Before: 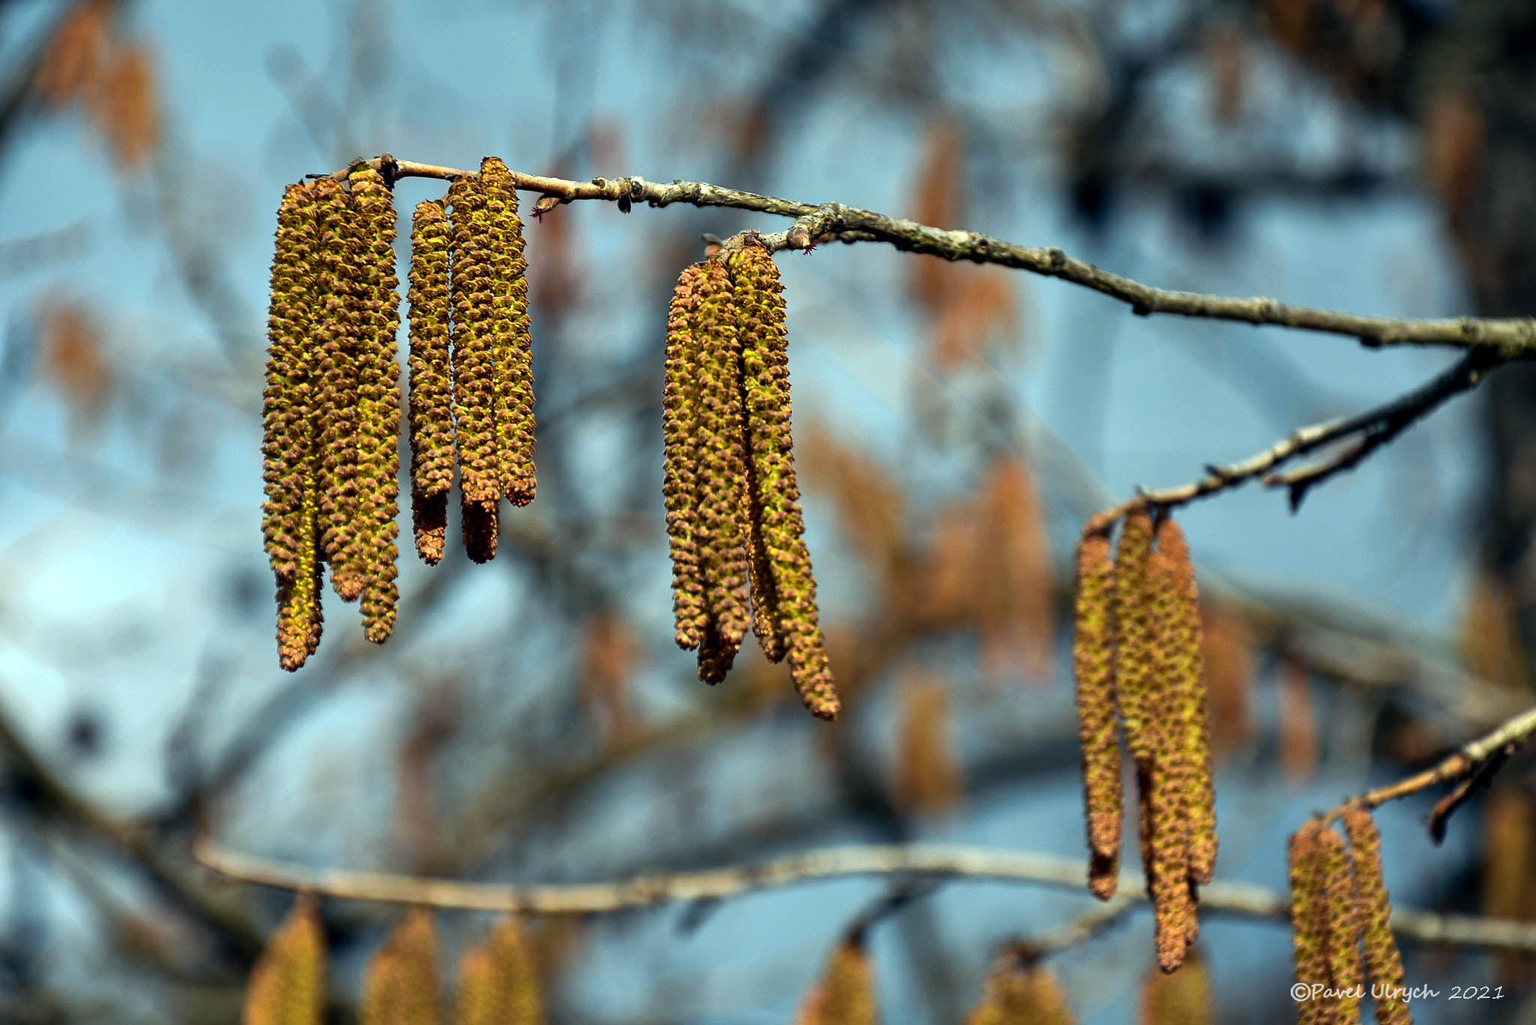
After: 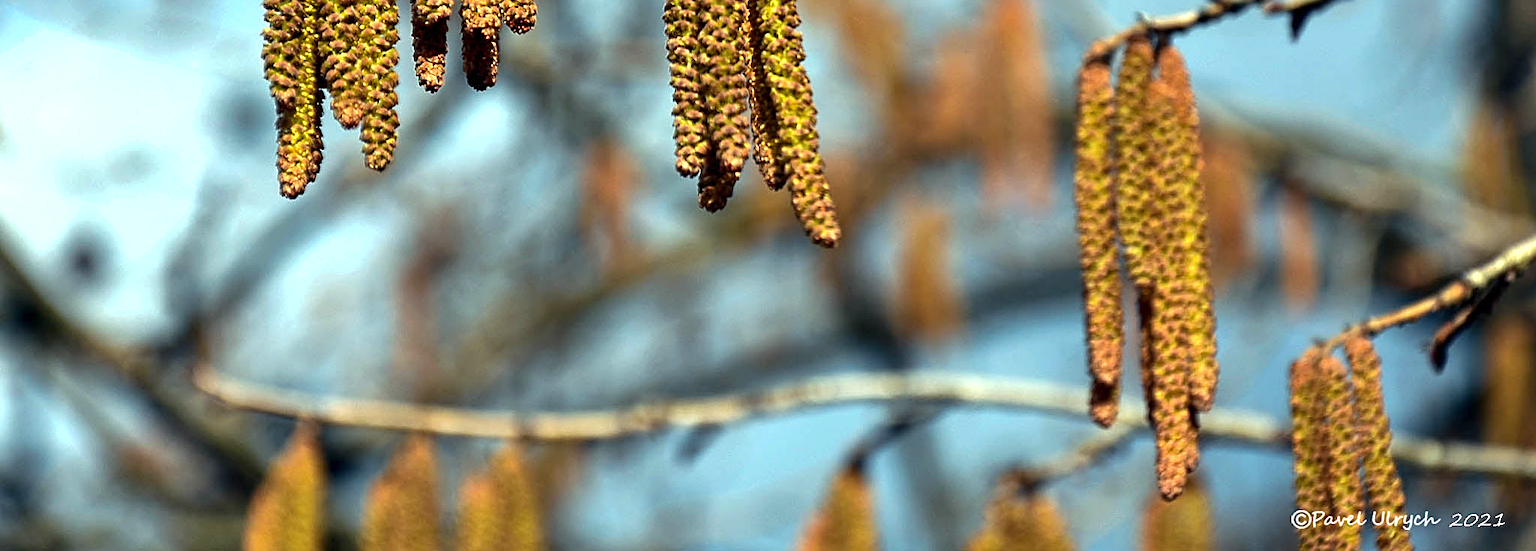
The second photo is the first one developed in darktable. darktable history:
exposure: exposure 0.638 EV, compensate exposure bias true, compensate highlight preservation false
sharpen: on, module defaults
shadows and highlights: shadows -20.26, white point adjustment -1.86, highlights -35.14
crop and rotate: top 46.185%, right 0.023%
